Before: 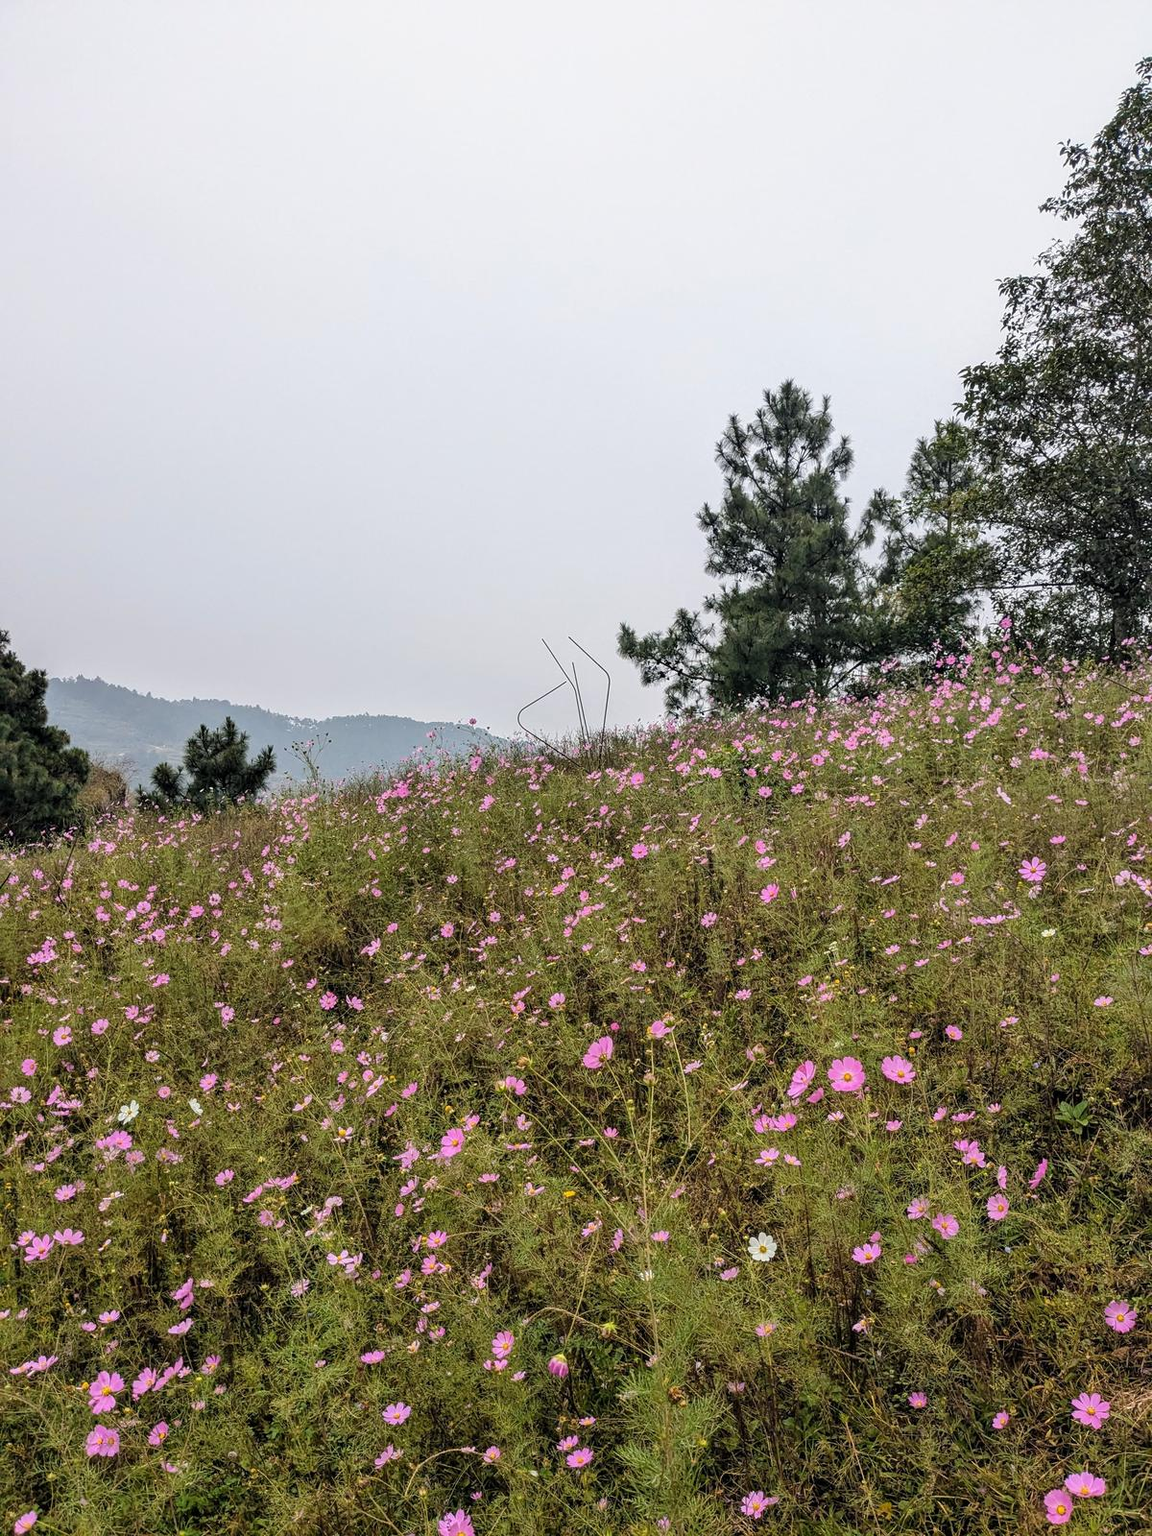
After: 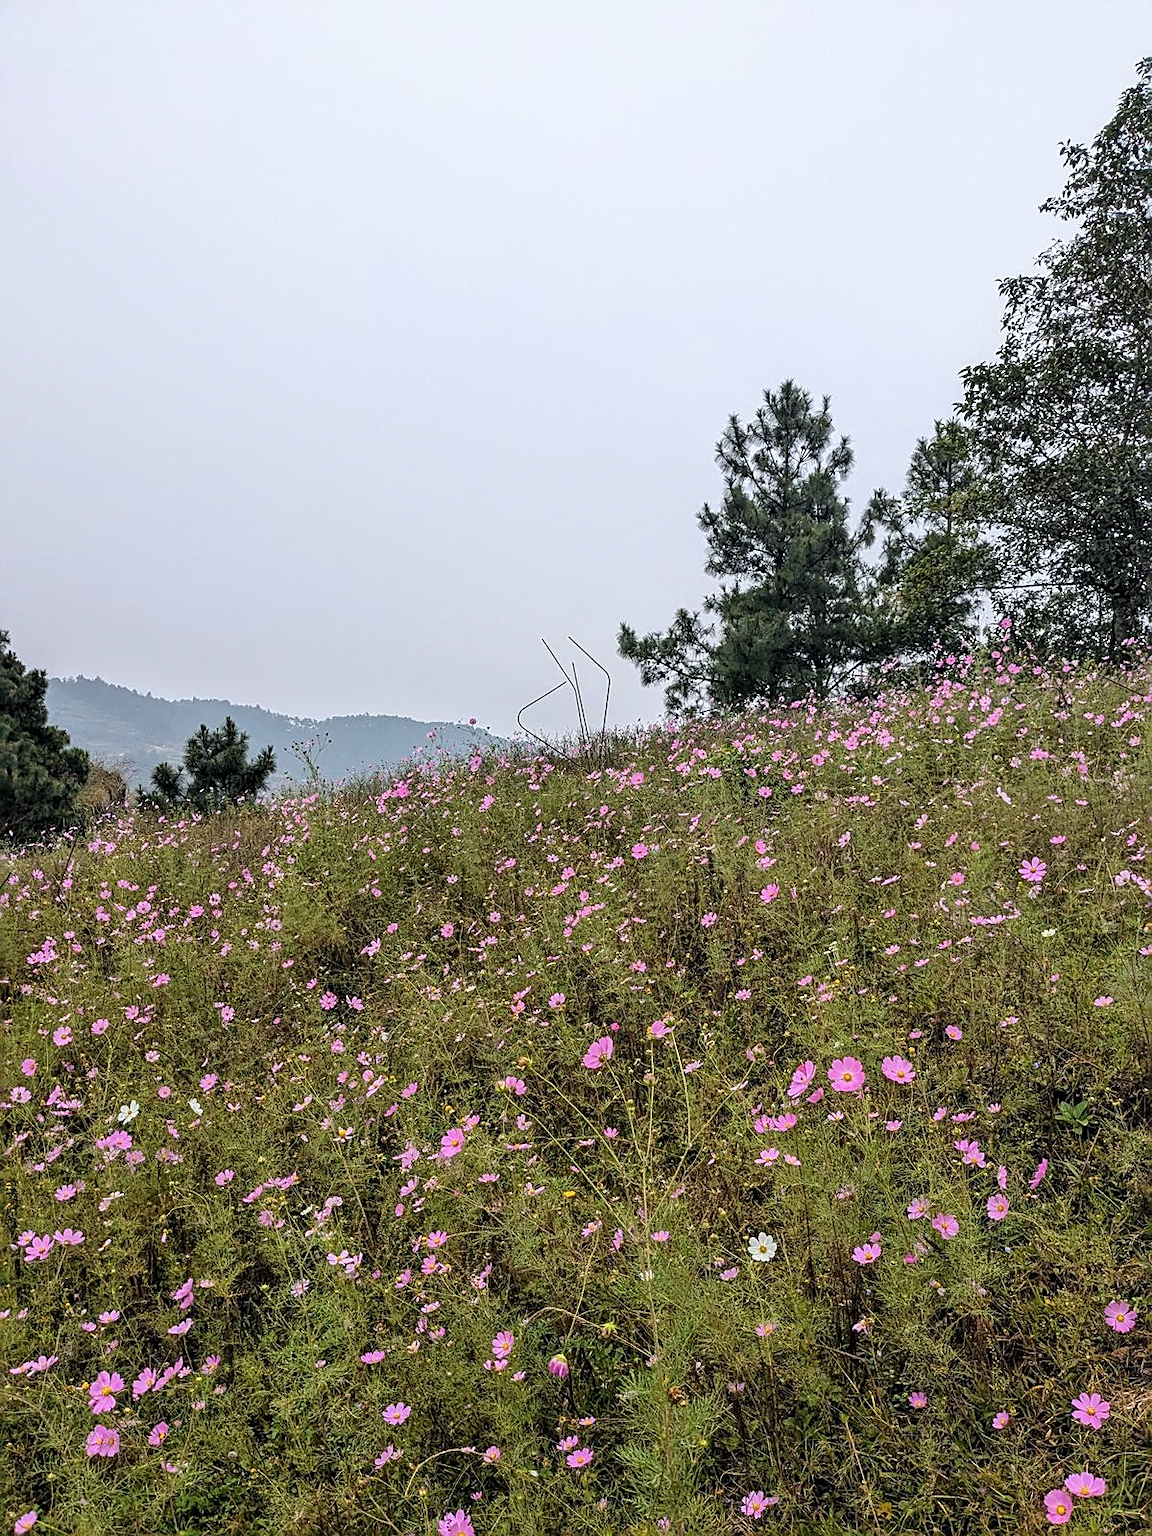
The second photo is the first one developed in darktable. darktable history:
sharpen: on, module defaults
color calibration: x 0.355, y 0.367, temperature 4744.9 K
